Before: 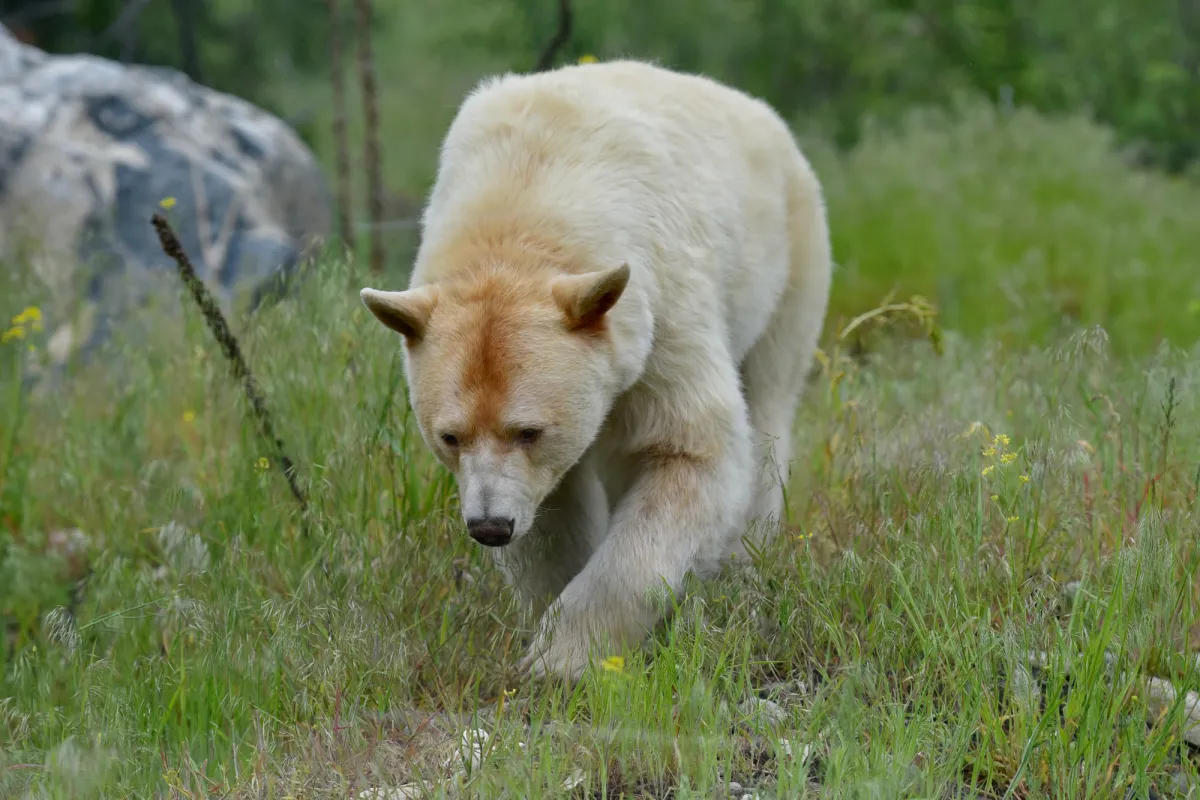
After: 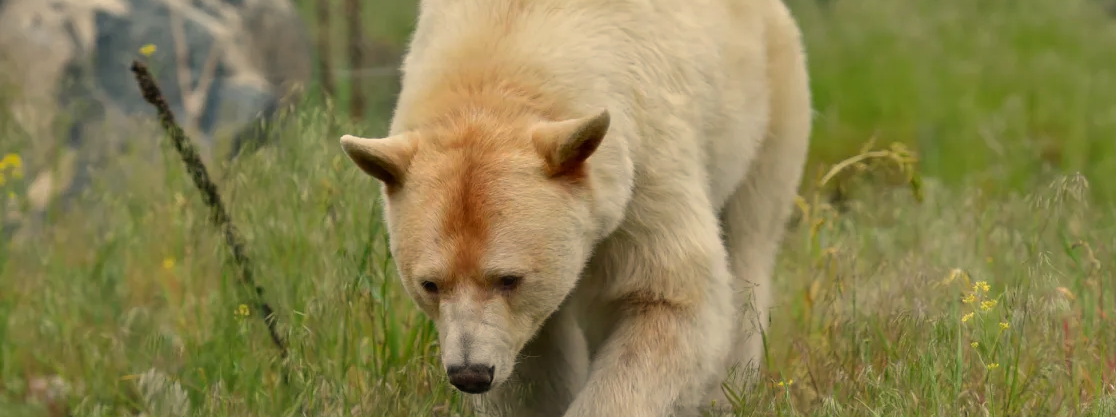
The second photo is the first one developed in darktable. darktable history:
white balance: red 1.123, blue 0.83
crop: left 1.744%, top 19.225%, right 5.069%, bottom 28.357%
